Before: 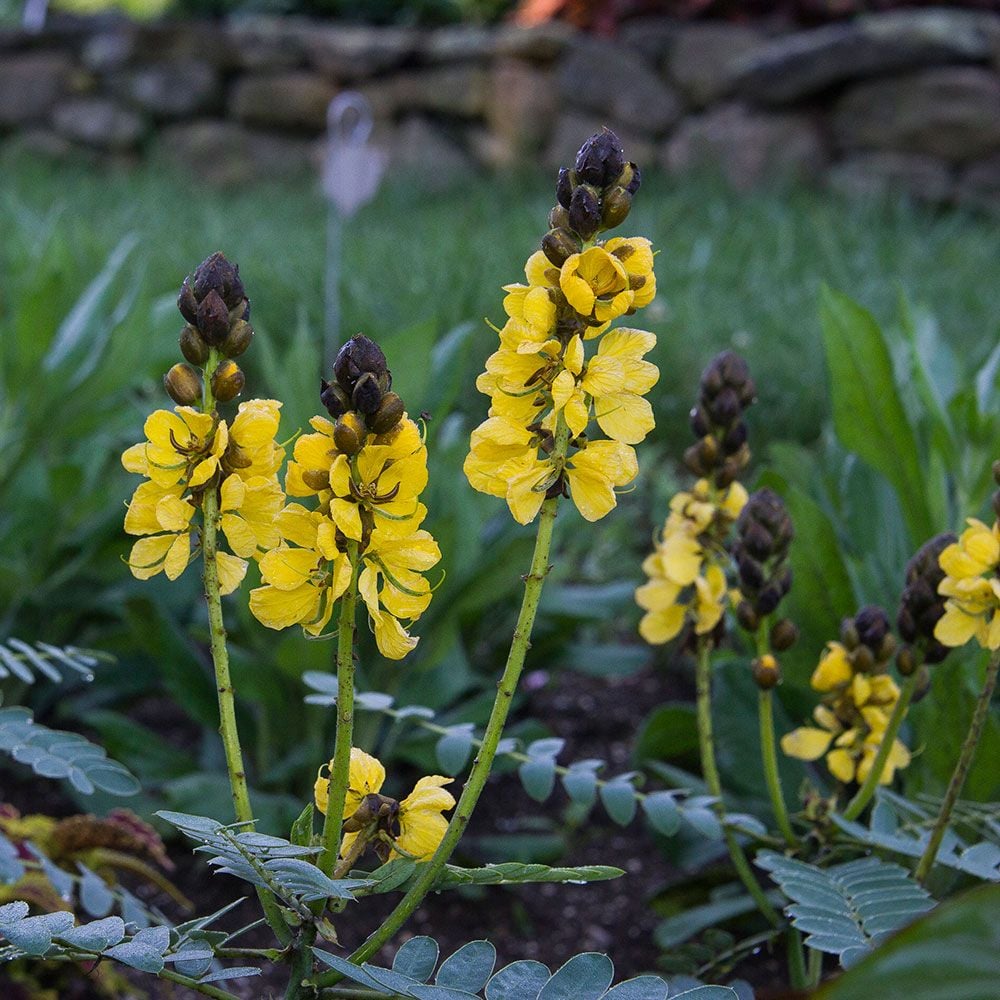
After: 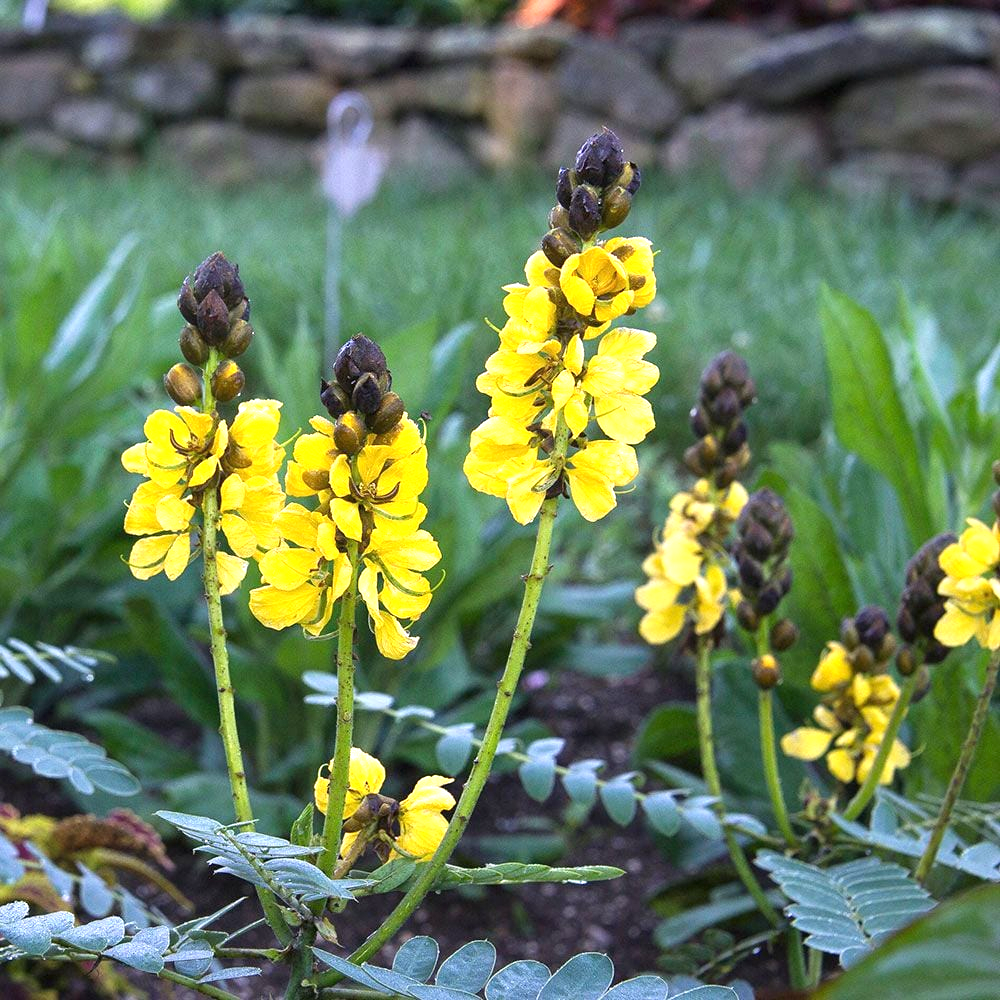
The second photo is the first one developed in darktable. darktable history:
exposure: black level correction 0, exposure 1.095 EV, compensate highlight preservation false
